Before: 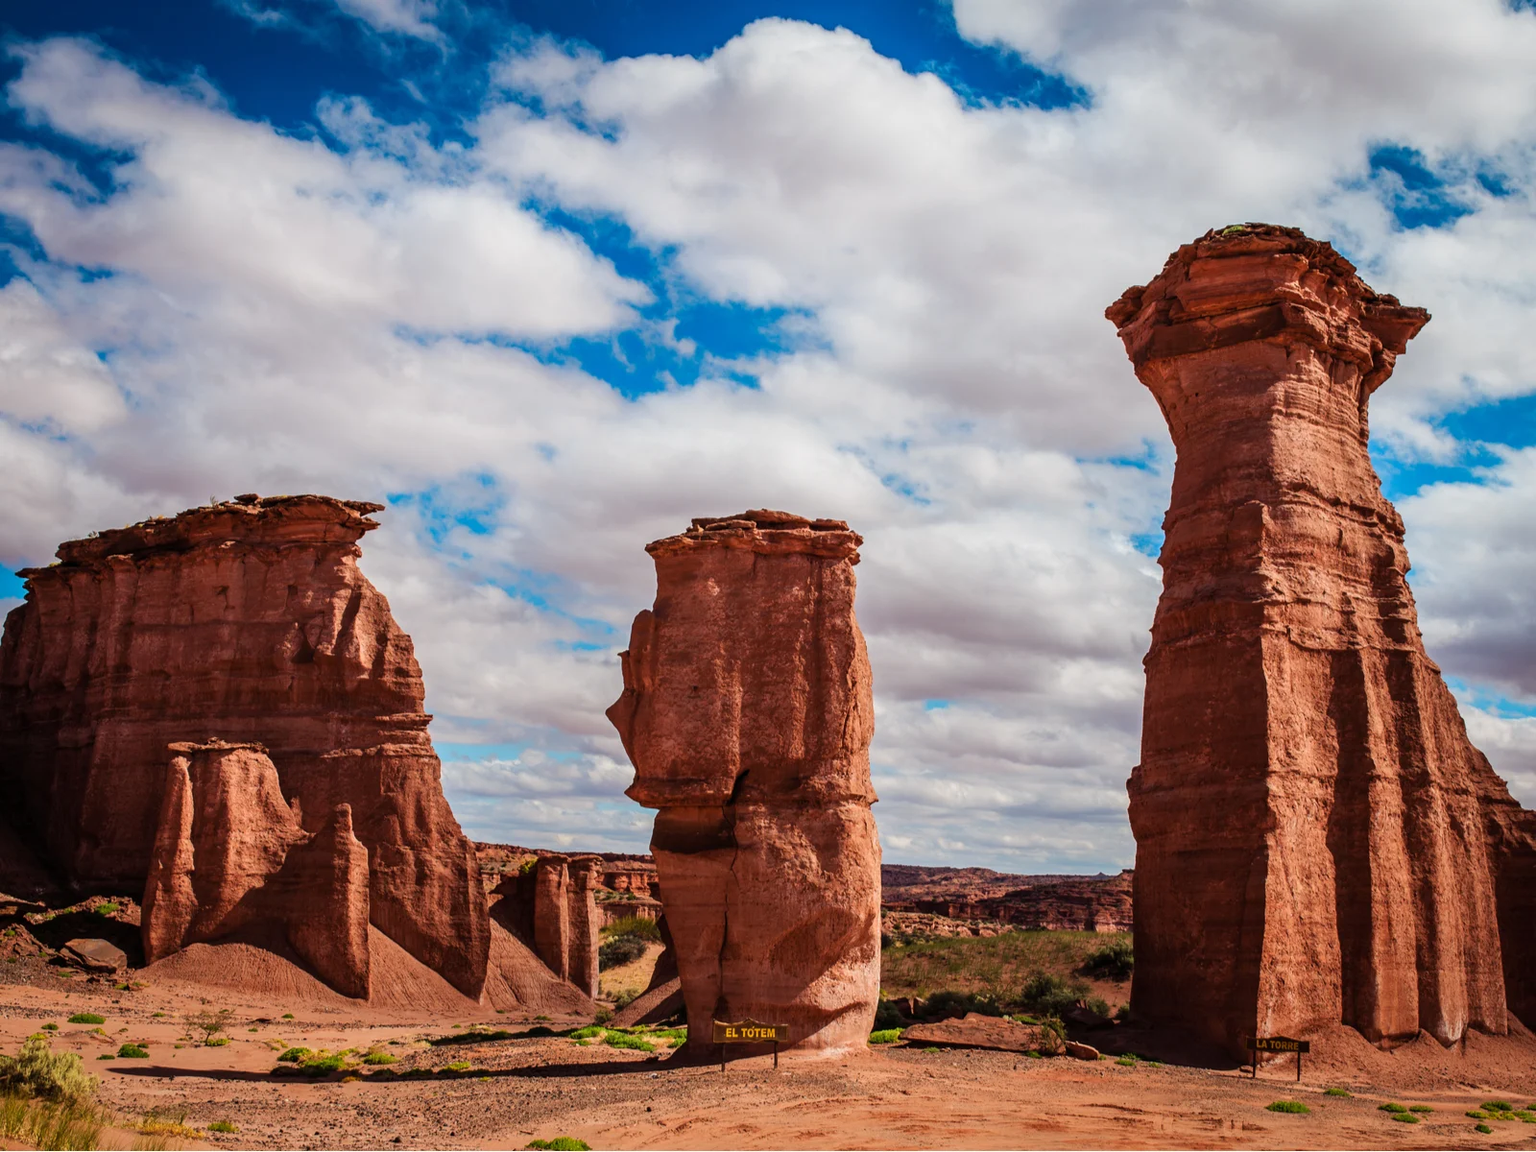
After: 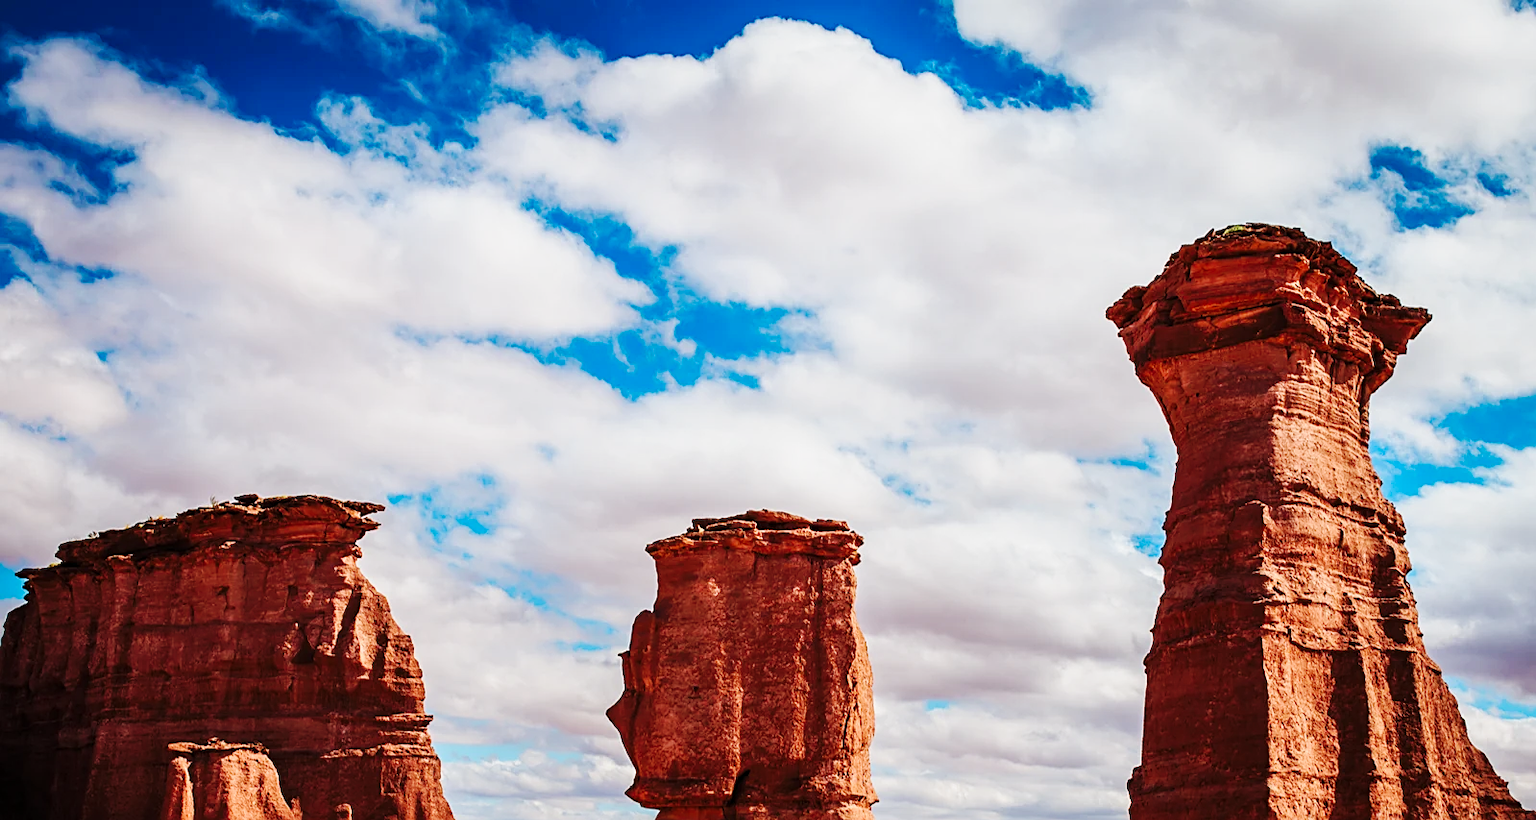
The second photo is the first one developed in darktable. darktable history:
base curve: curves: ch0 [(0, 0) (0.032, 0.025) (0.121, 0.166) (0.206, 0.329) (0.605, 0.79) (1, 1)], preserve colors none
sharpen: on, module defaults
crop: right 0.001%, bottom 28.773%
tone equalizer: -7 EV 0.209 EV, -6 EV 0.154 EV, -5 EV 0.079 EV, -4 EV 0.037 EV, -2 EV -0.025 EV, -1 EV -0.048 EV, +0 EV -0.079 EV
